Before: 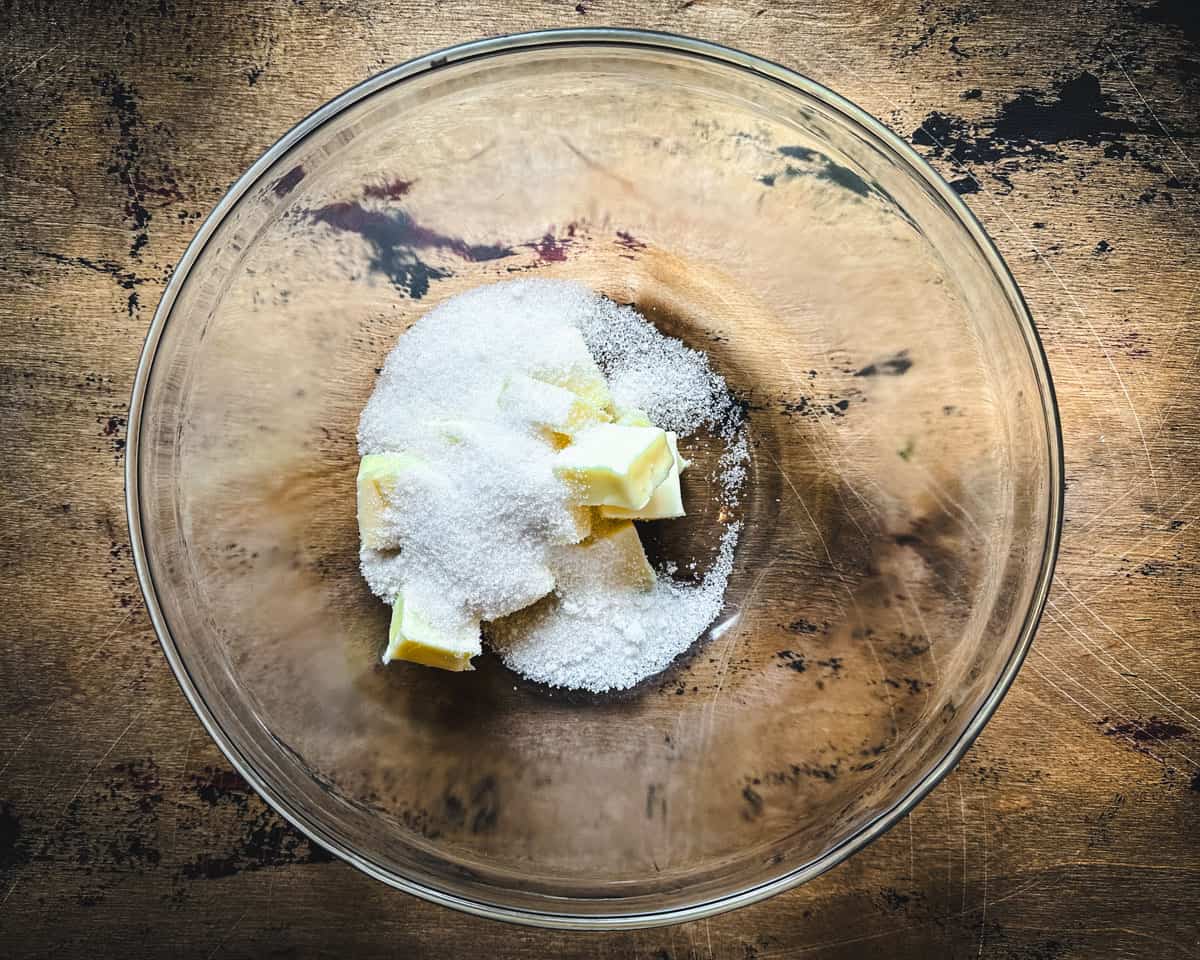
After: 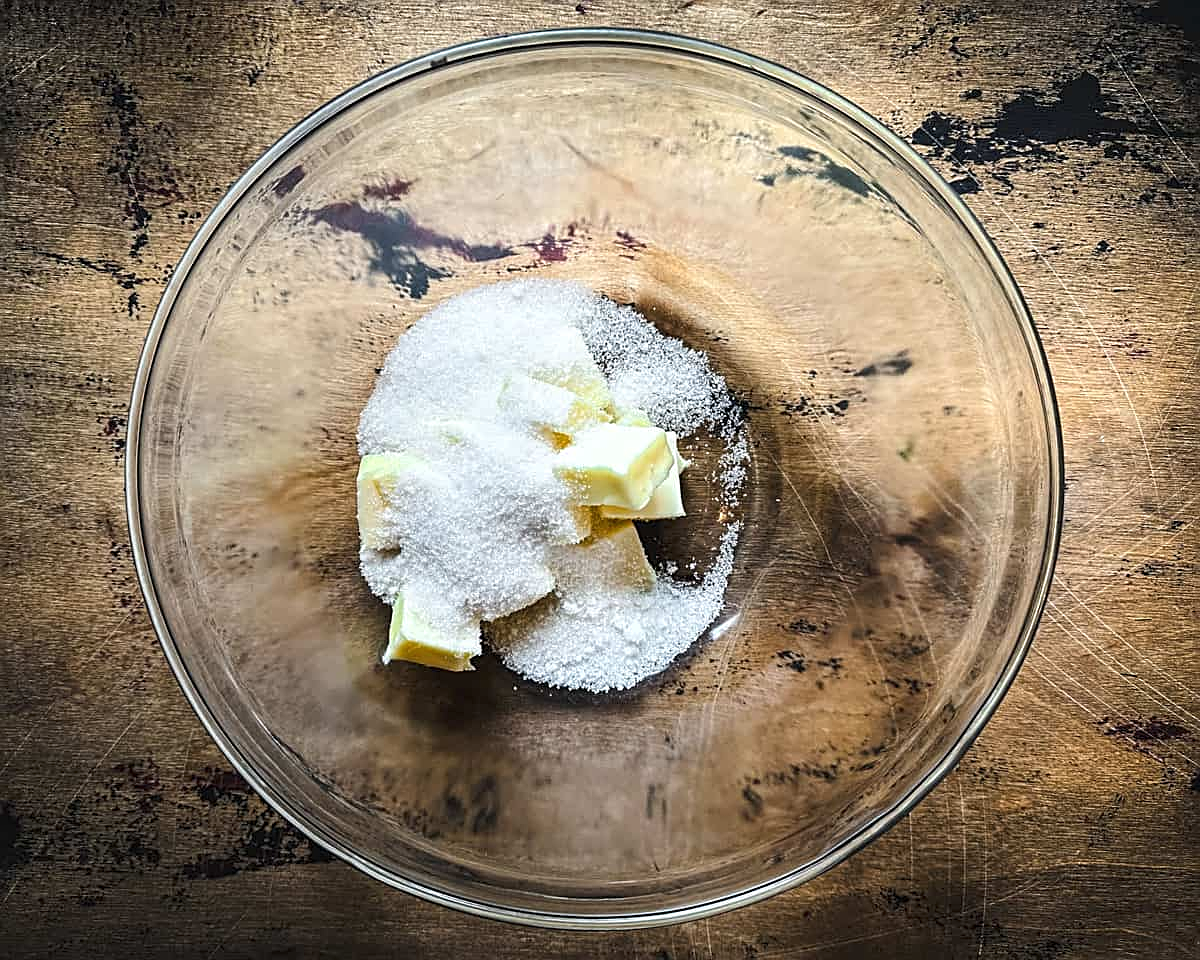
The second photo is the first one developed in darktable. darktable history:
local contrast: highlights 105%, shadows 101%, detail 120%, midtone range 0.2
sharpen: on, module defaults
